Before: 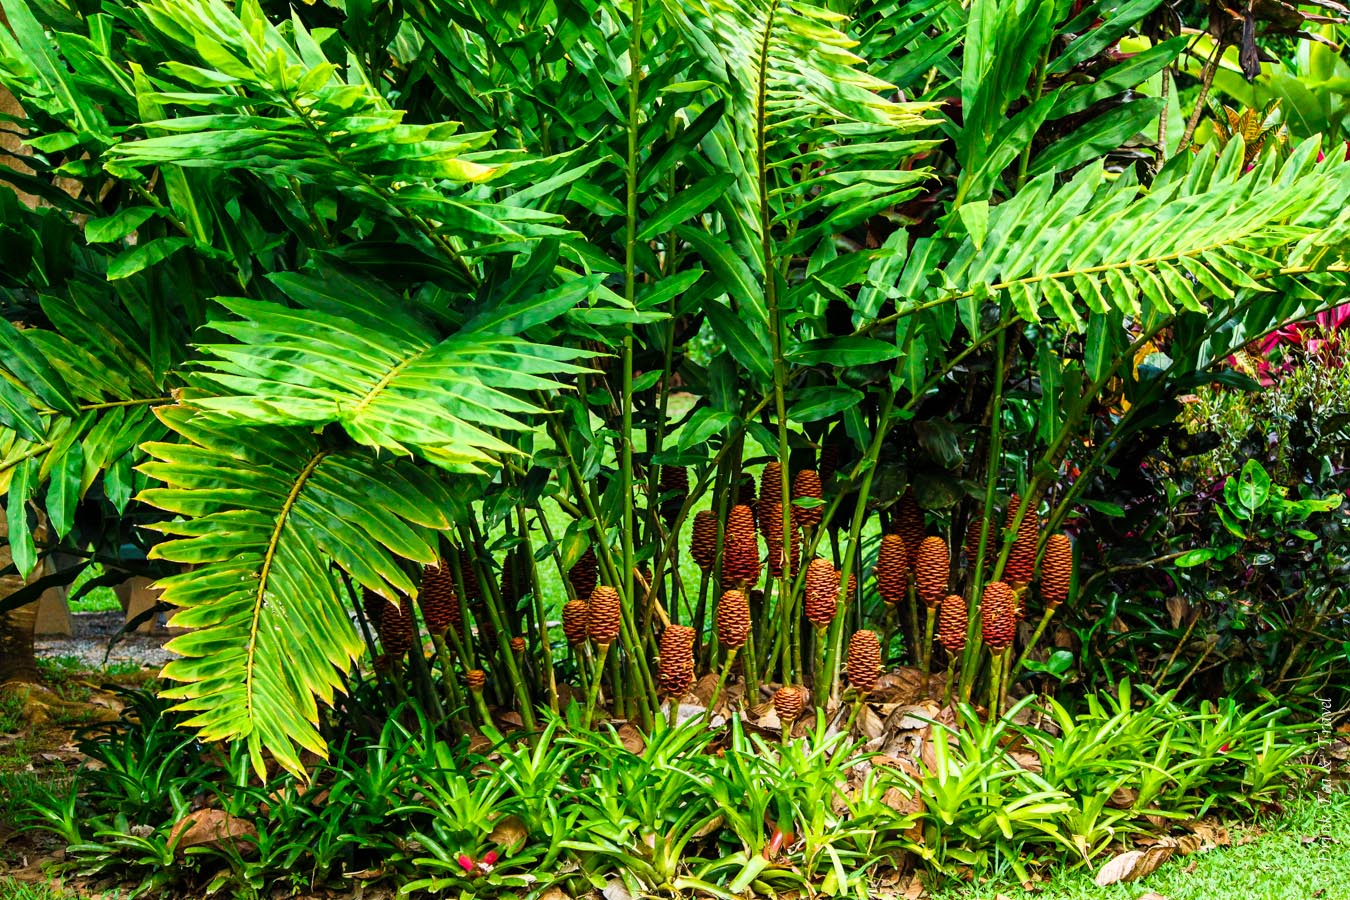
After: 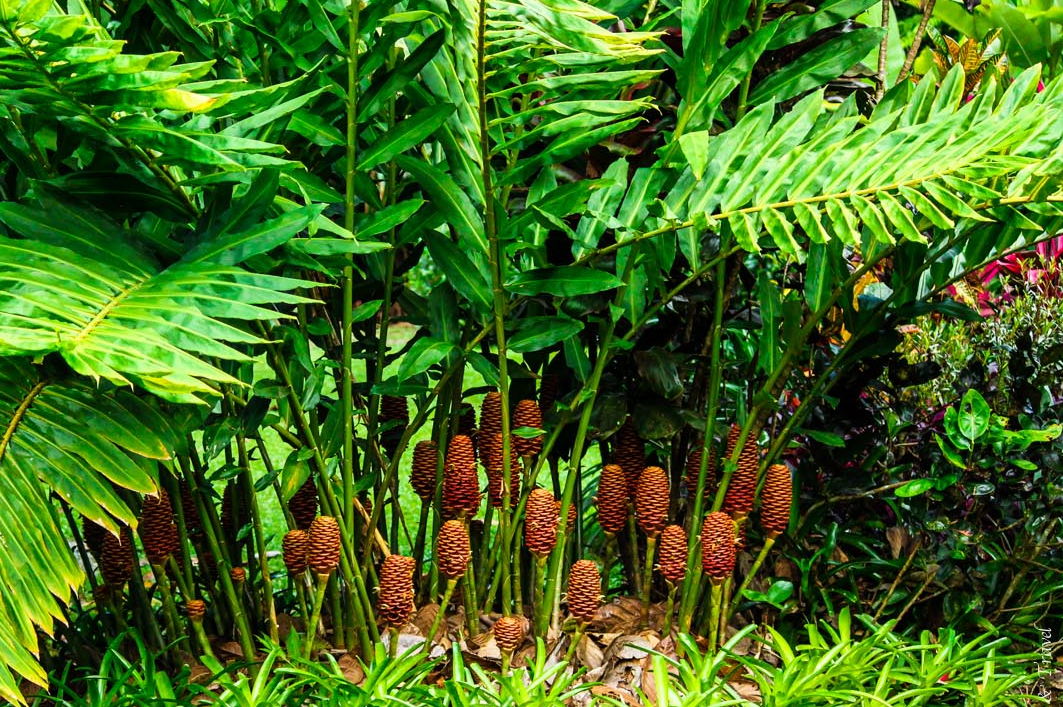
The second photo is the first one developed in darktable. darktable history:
crop and rotate: left 20.756%, top 7.866%, right 0.445%, bottom 13.504%
